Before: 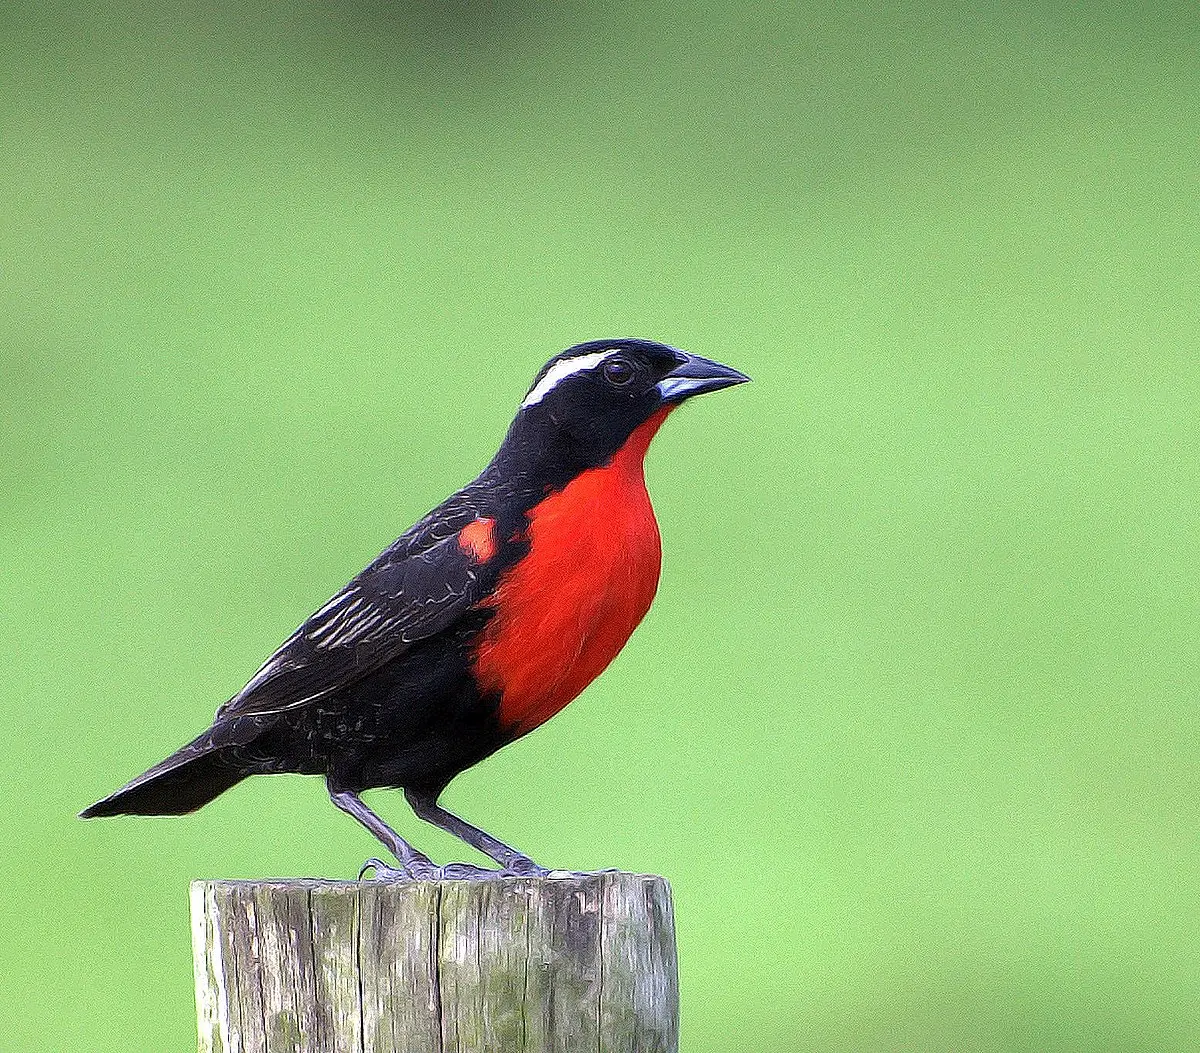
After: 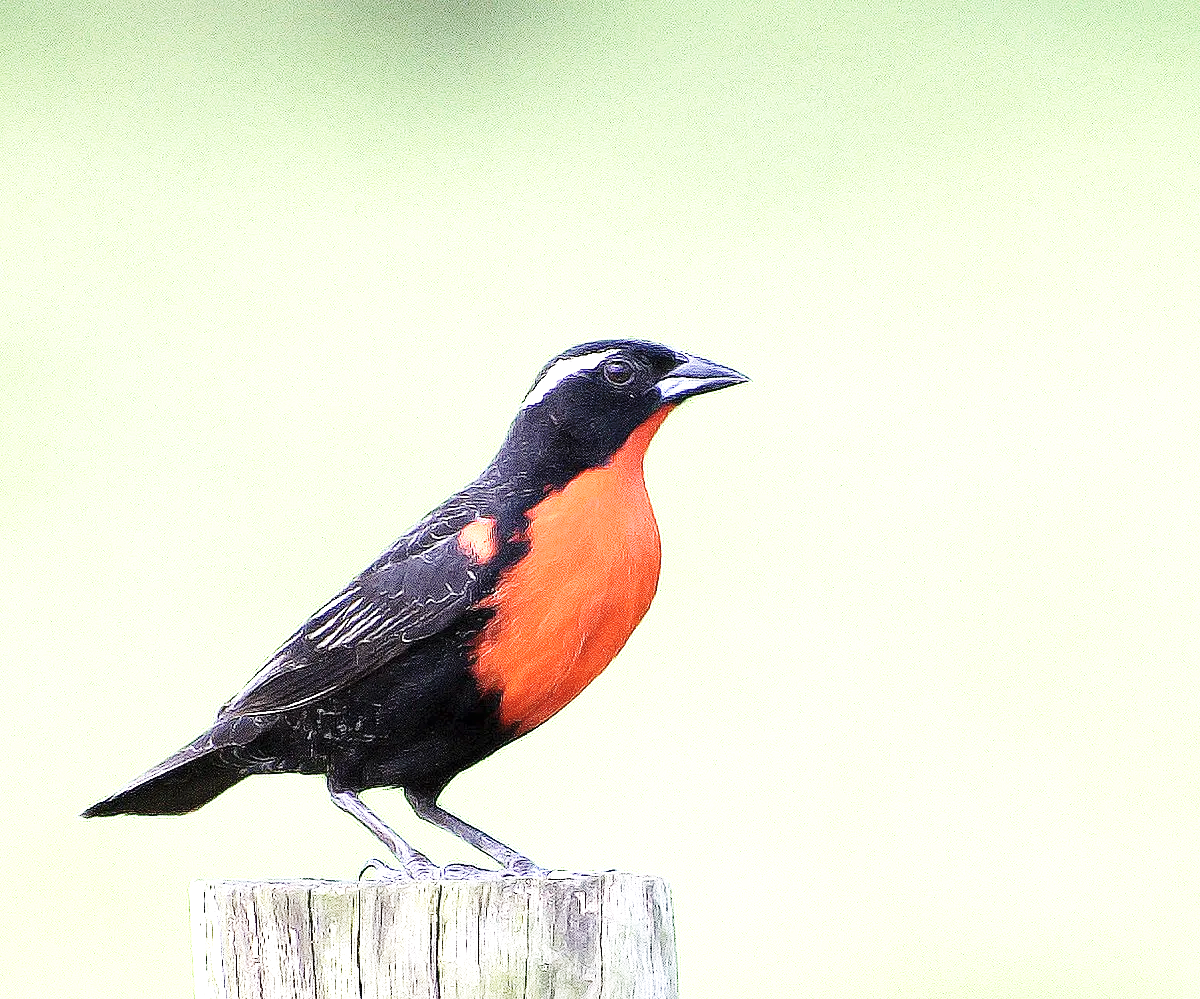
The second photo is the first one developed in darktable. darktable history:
color correction: saturation 0.8
exposure: exposure 1.089 EV, compensate highlight preservation false
base curve: curves: ch0 [(0, 0) (0.036, 0.037) (0.121, 0.228) (0.46, 0.76) (0.859, 0.983) (1, 1)], preserve colors none
crop and rotate: top 0%, bottom 5.097%
contrast brightness saturation: contrast 0.01, saturation -0.05
